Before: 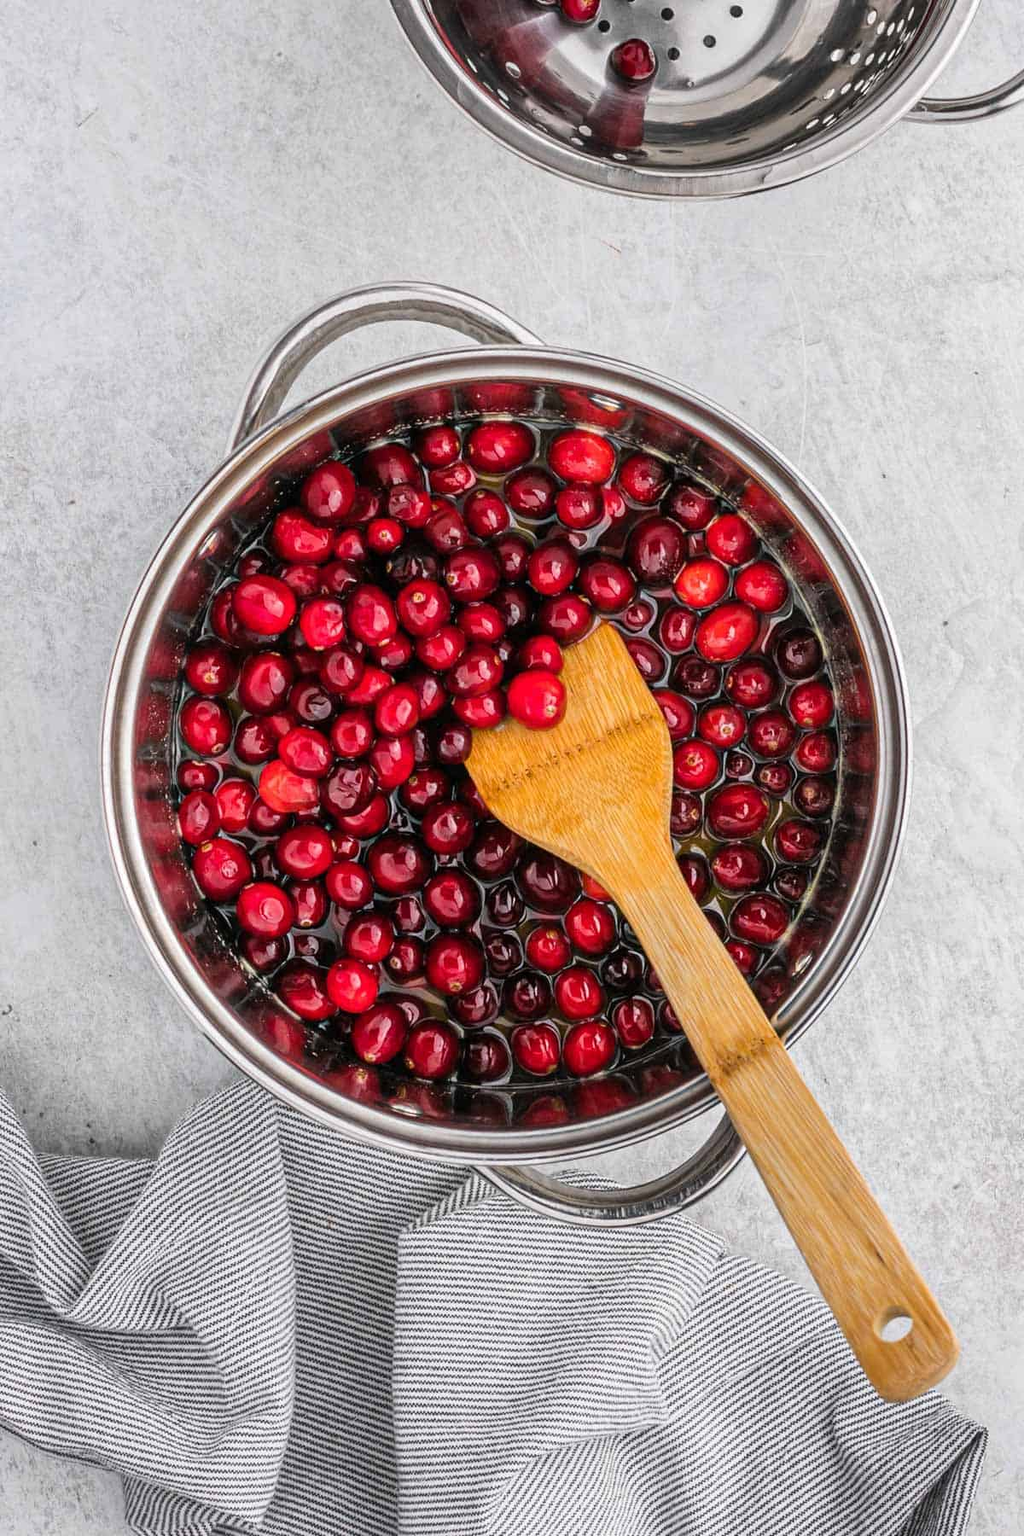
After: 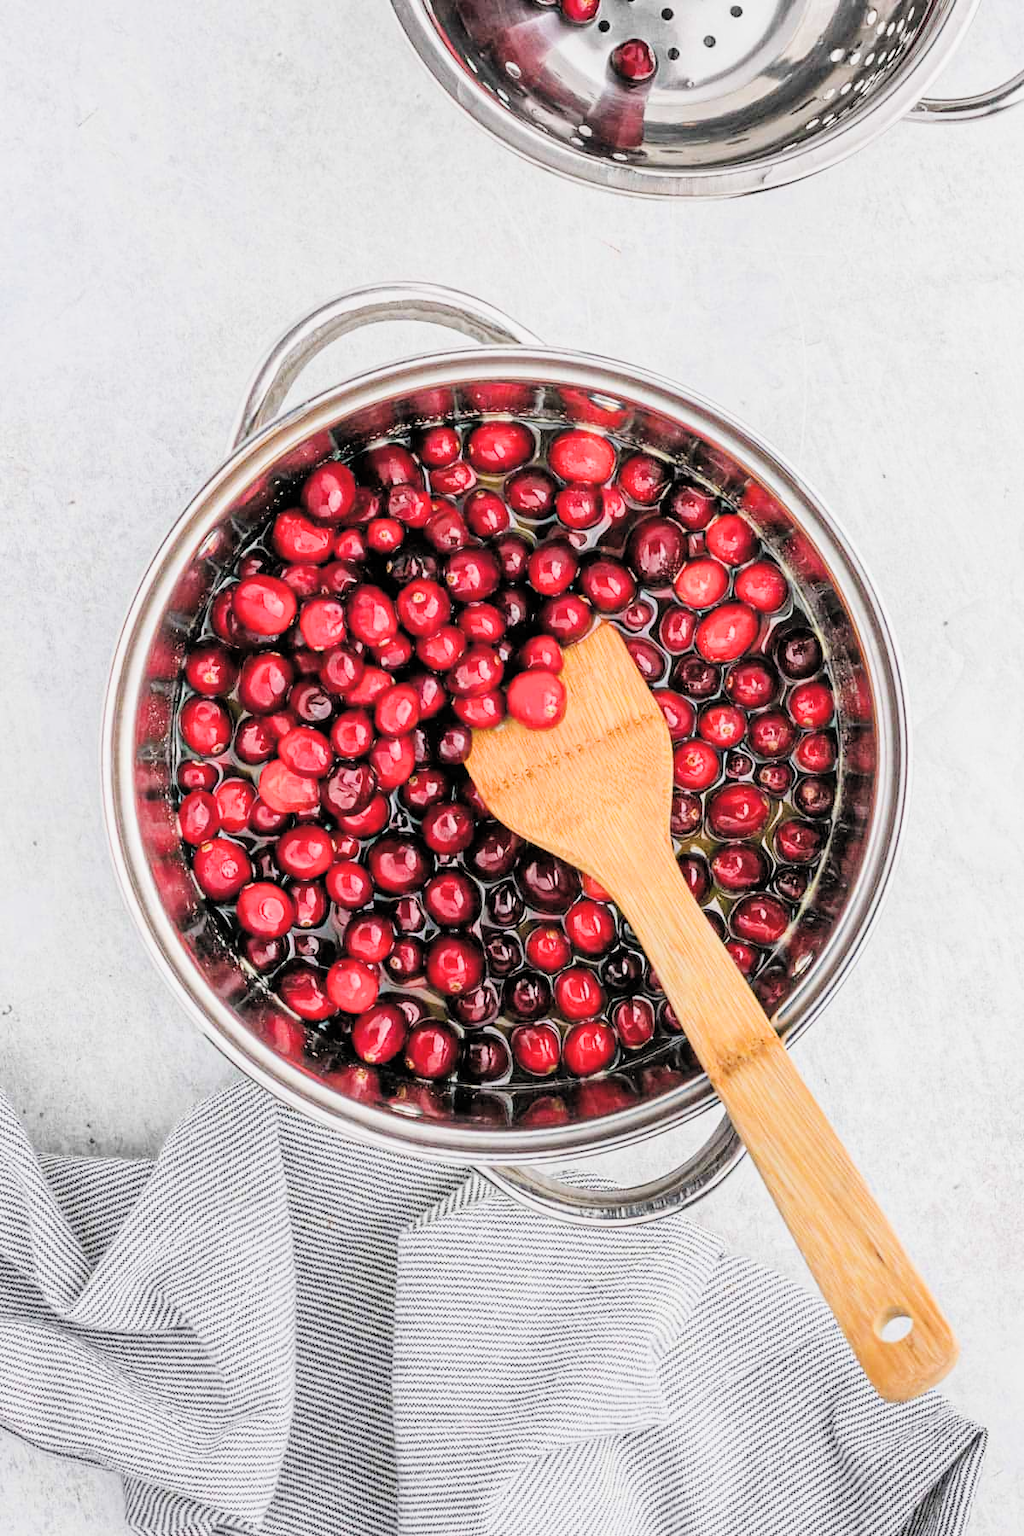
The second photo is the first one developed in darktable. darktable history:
rgb levels: levels [[0.01, 0.419, 0.839], [0, 0.5, 1], [0, 0.5, 1]]
exposure: black level correction -0.005, exposure 1.002 EV, compensate highlight preservation false
filmic rgb: black relative exposure -7.65 EV, white relative exposure 4.56 EV, hardness 3.61, contrast 1.05
